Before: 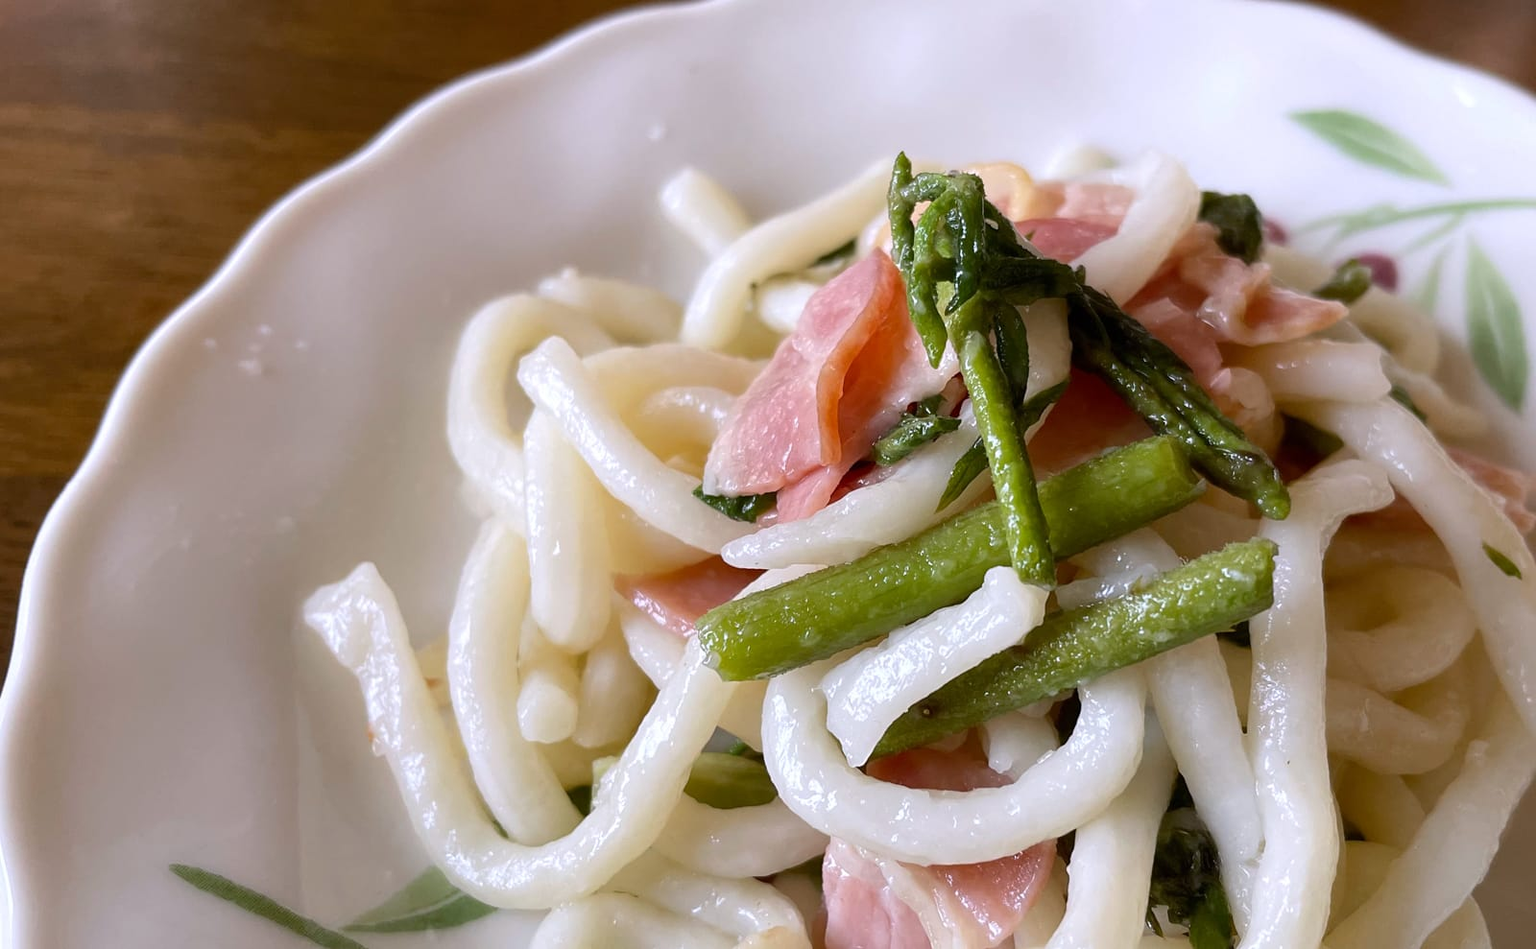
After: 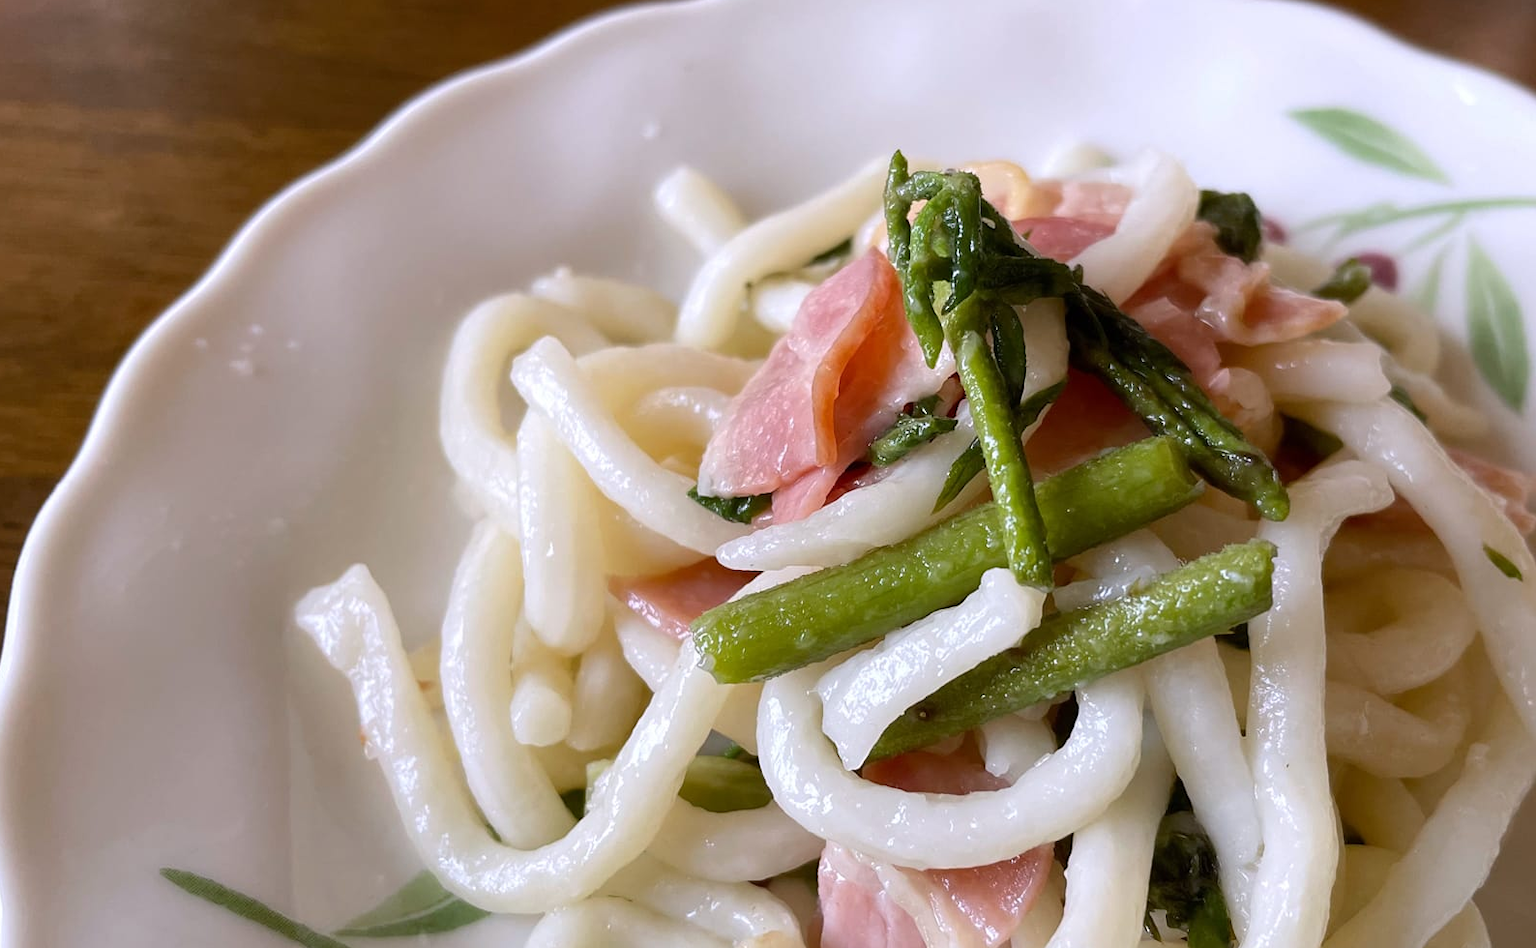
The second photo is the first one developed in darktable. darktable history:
crop and rotate: left 0.743%, top 0.333%, bottom 0.38%
